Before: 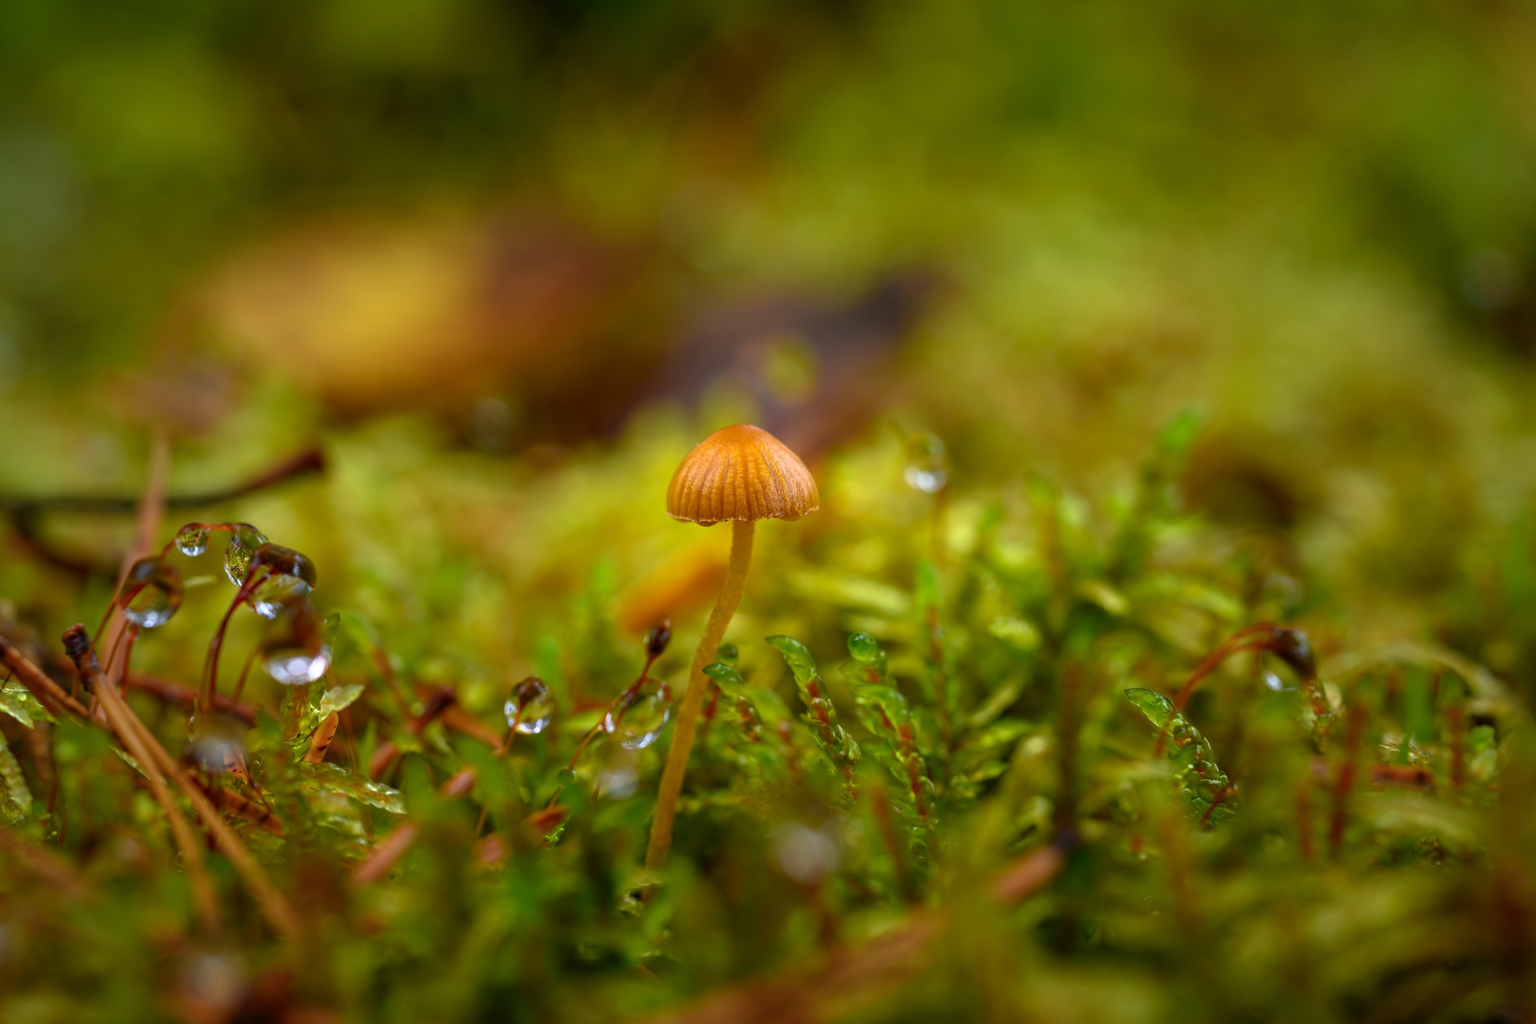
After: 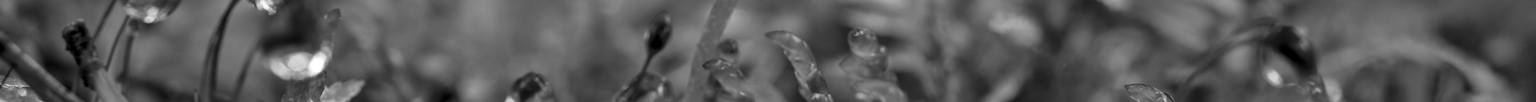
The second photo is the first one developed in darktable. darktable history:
monochrome: on, module defaults
color zones: curves: ch0 [(0, 0.425) (0.143, 0.422) (0.286, 0.42) (0.429, 0.419) (0.571, 0.419) (0.714, 0.42) (0.857, 0.422) (1, 0.425)]
crop and rotate: top 59.084%, bottom 30.916%
shadows and highlights: low approximation 0.01, soften with gaussian
local contrast: mode bilateral grid, contrast 25, coarseness 60, detail 151%, midtone range 0.2
